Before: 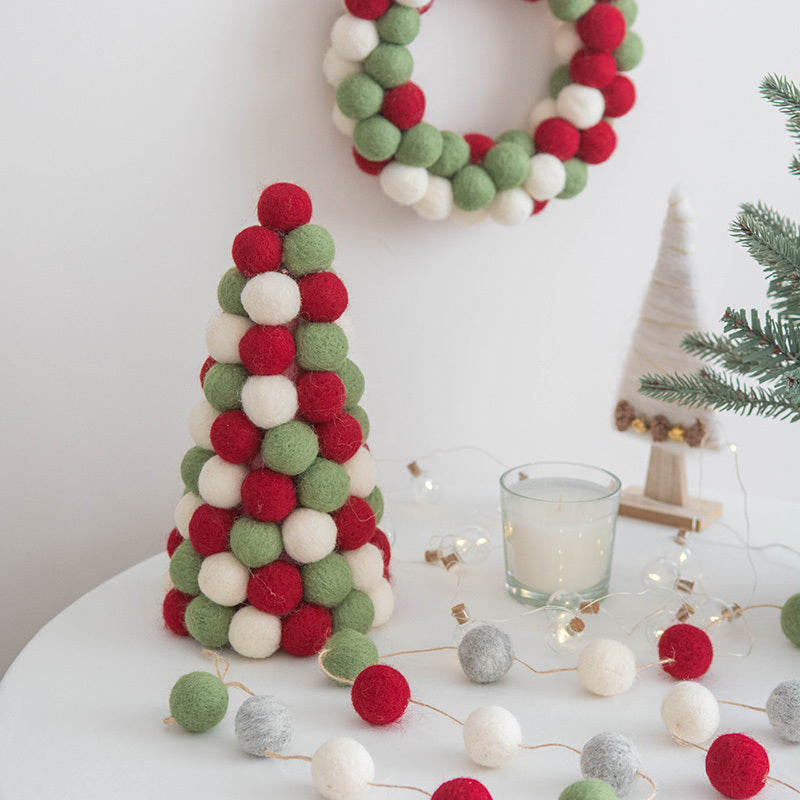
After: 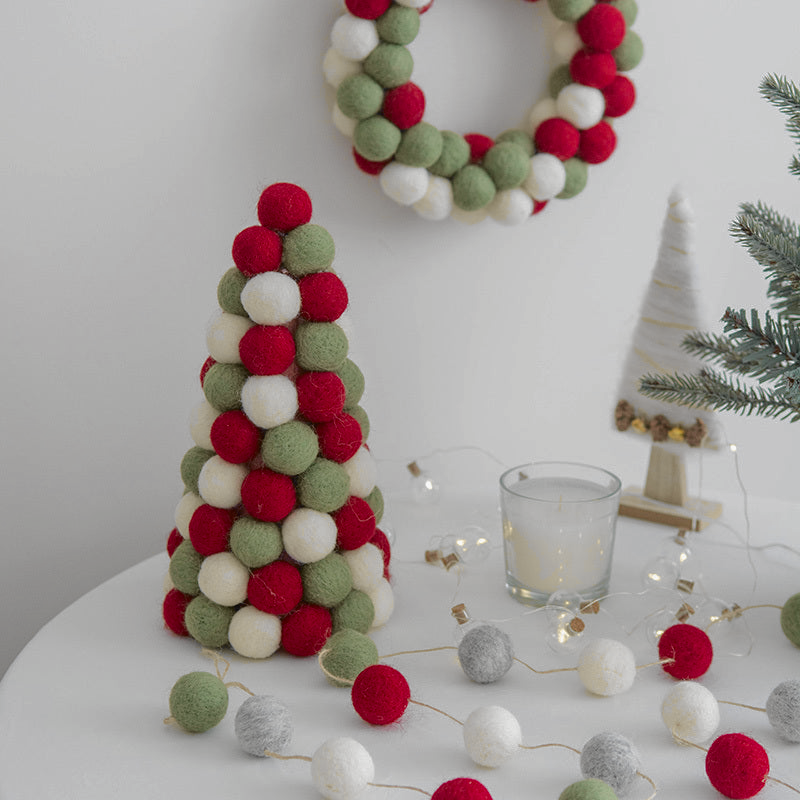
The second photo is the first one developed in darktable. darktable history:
base curve: curves: ch0 [(0, 0) (0.826, 0.587) (1, 1)]
tone curve: curves: ch0 [(0, 0.01) (0.097, 0.07) (0.204, 0.173) (0.447, 0.517) (0.539, 0.624) (0.733, 0.791) (0.879, 0.898) (1, 0.98)]; ch1 [(0, 0) (0.393, 0.415) (0.447, 0.448) (0.485, 0.494) (0.523, 0.509) (0.545, 0.541) (0.574, 0.561) (0.648, 0.674) (1, 1)]; ch2 [(0, 0) (0.369, 0.388) (0.449, 0.431) (0.499, 0.5) (0.521, 0.51) (0.53, 0.54) (0.564, 0.569) (0.674, 0.735) (1, 1)], color space Lab, independent channels, preserve colors none
